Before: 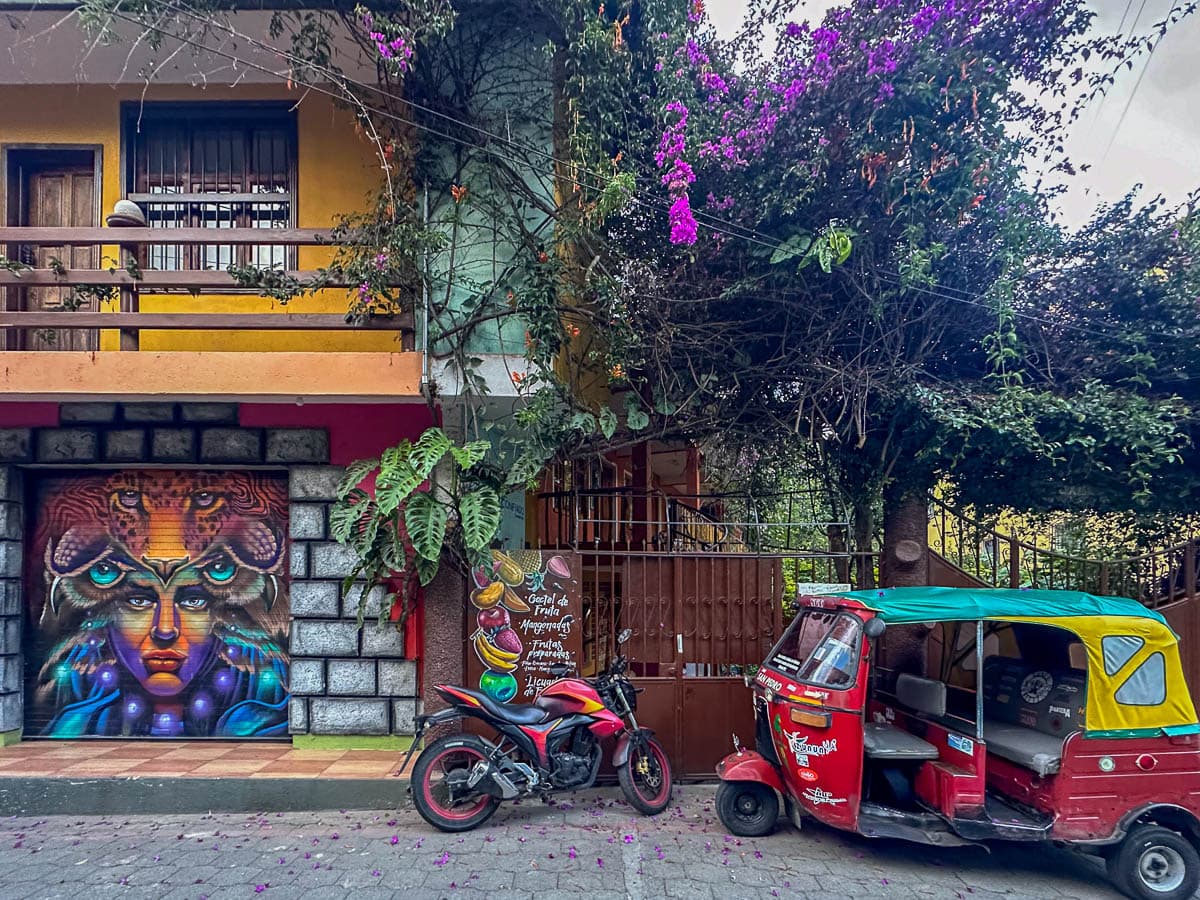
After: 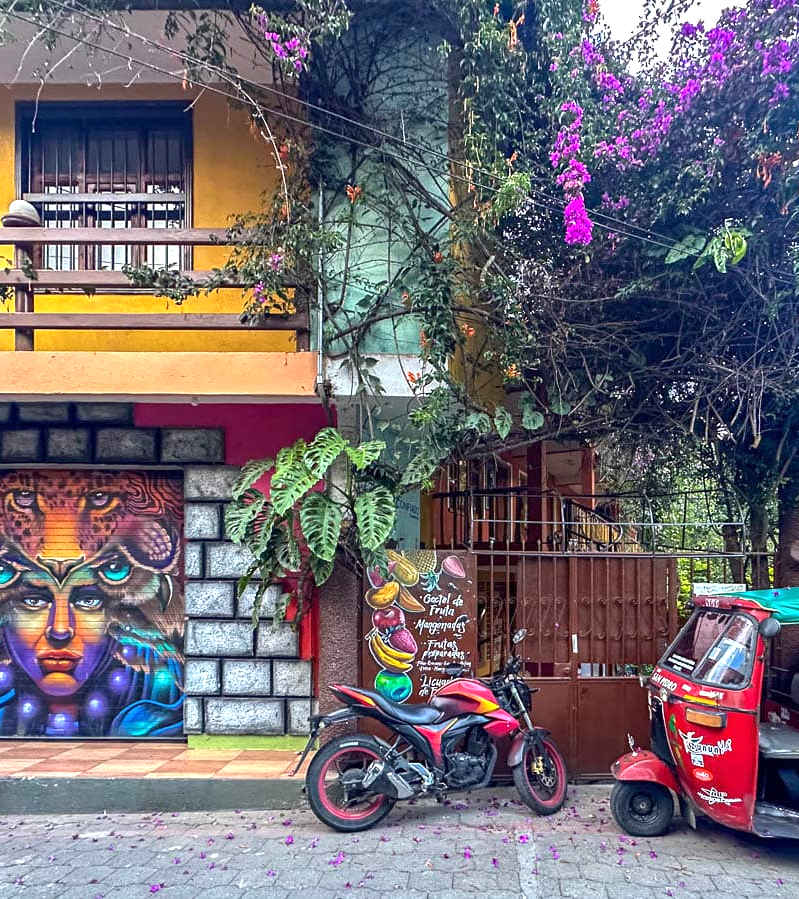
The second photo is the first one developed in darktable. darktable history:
crop and rotate: left 8.786%, right 24.548%
exposure: exposure 0.722 EV, compensate highlight preservation false
